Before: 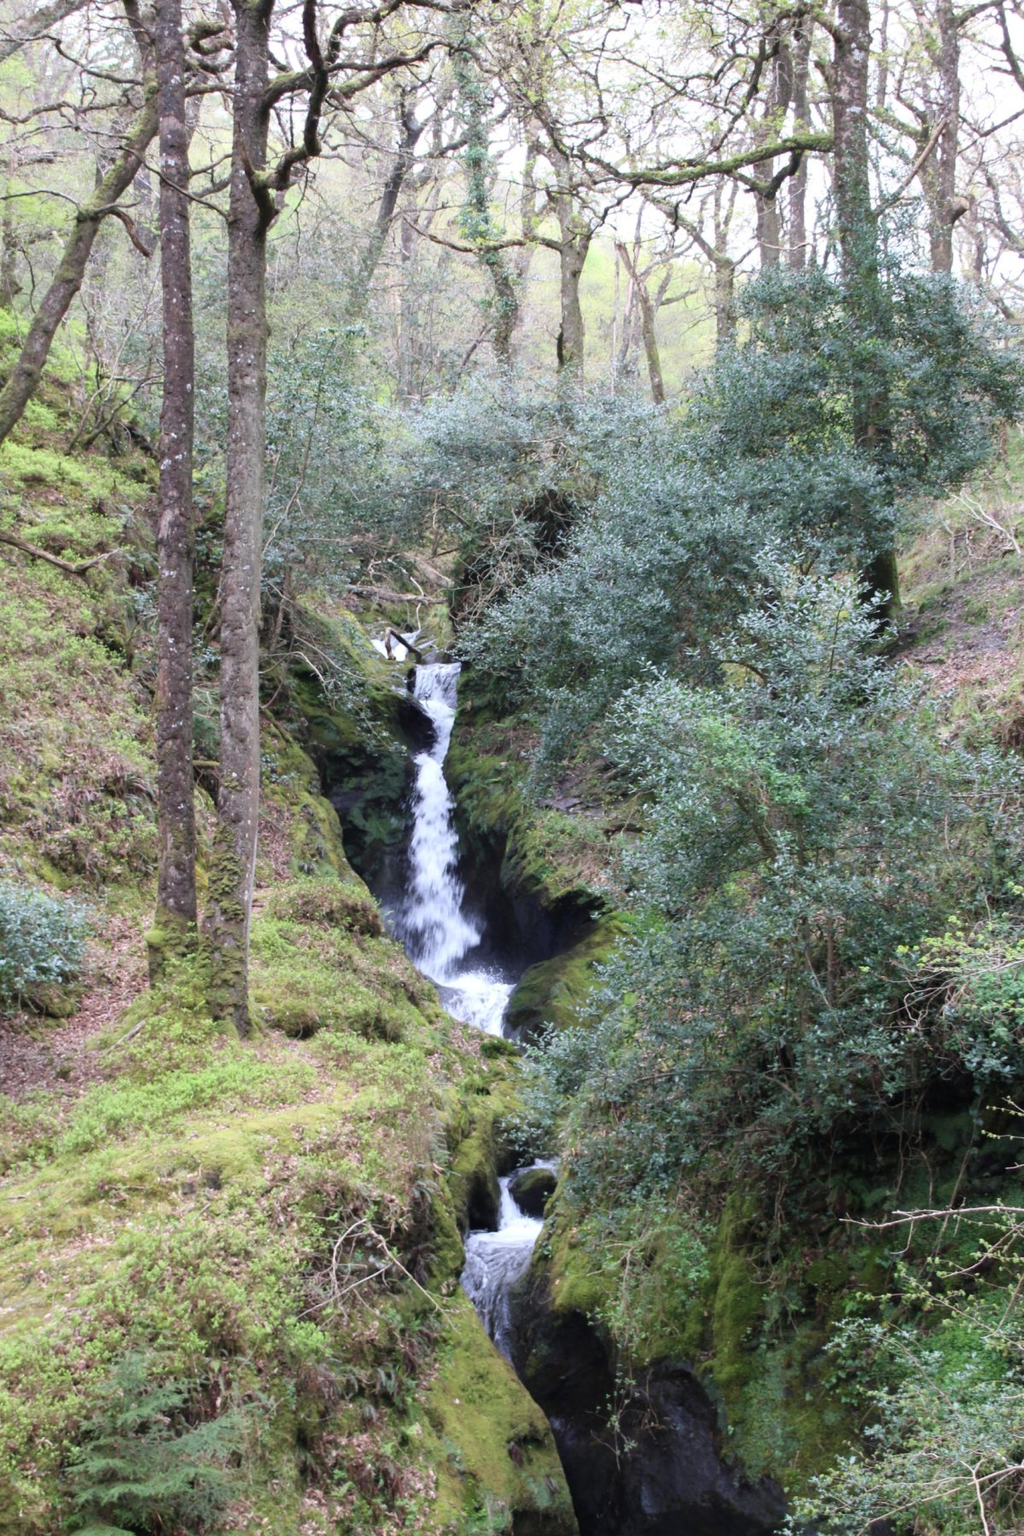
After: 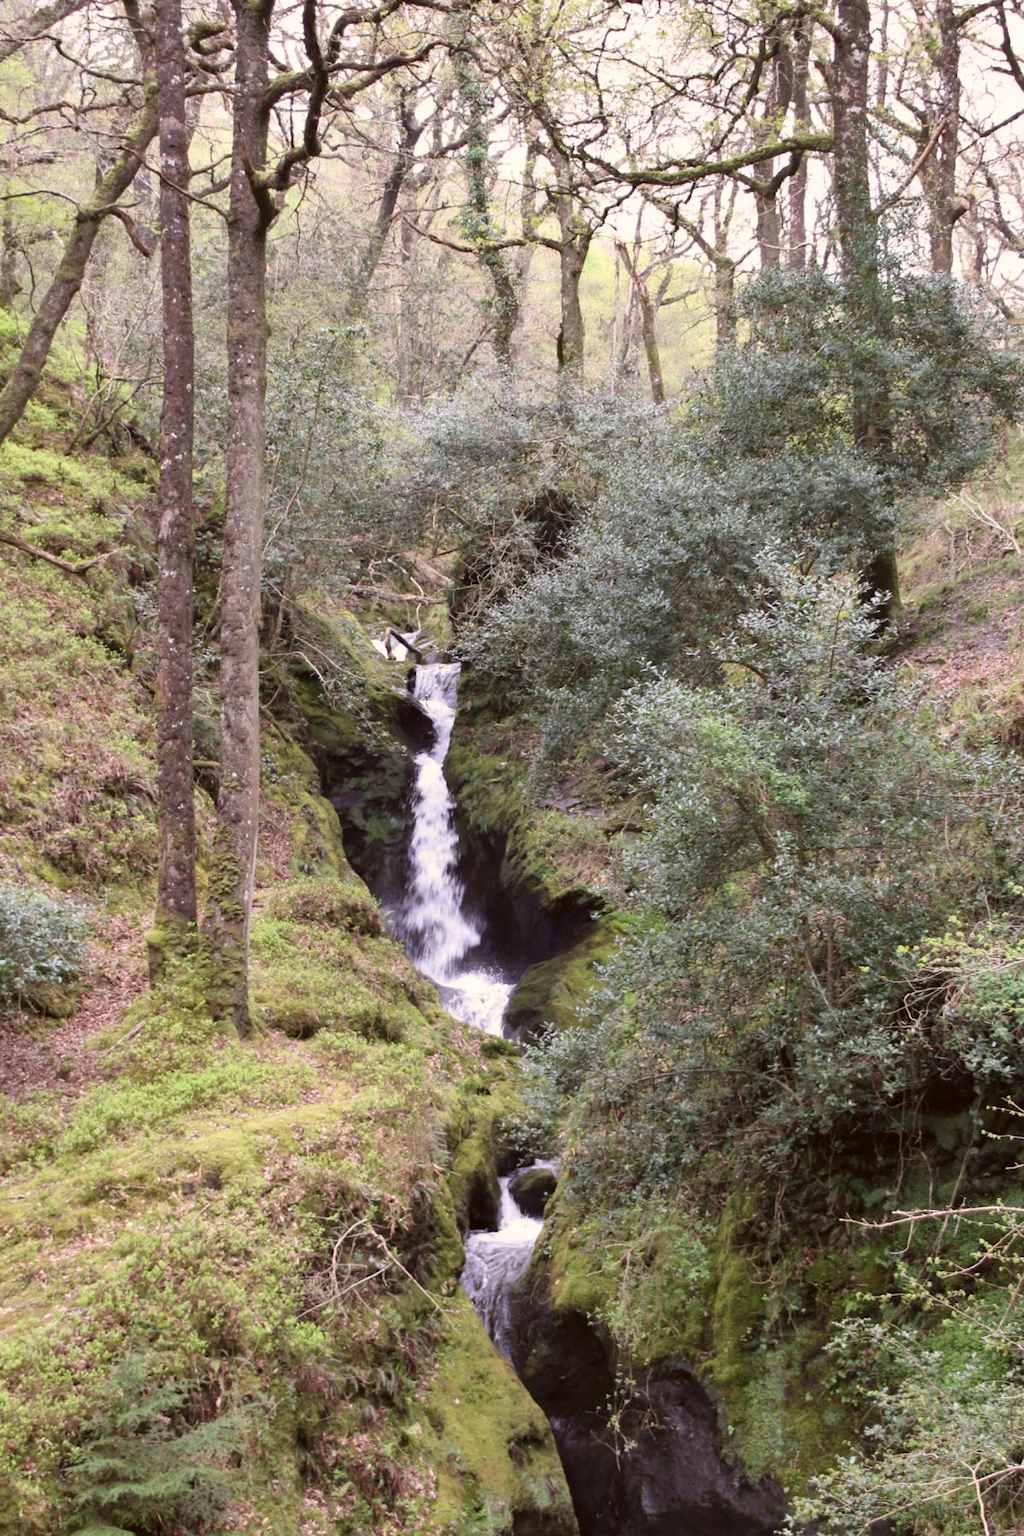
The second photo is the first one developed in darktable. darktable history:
color correction: highlights a* 6.27, highlights b* 8.19, shadows a* 5.94, shadows b* 7.23, saturation 0.9
shadows and highlights: low approximation 0.01, soften with gaussian
